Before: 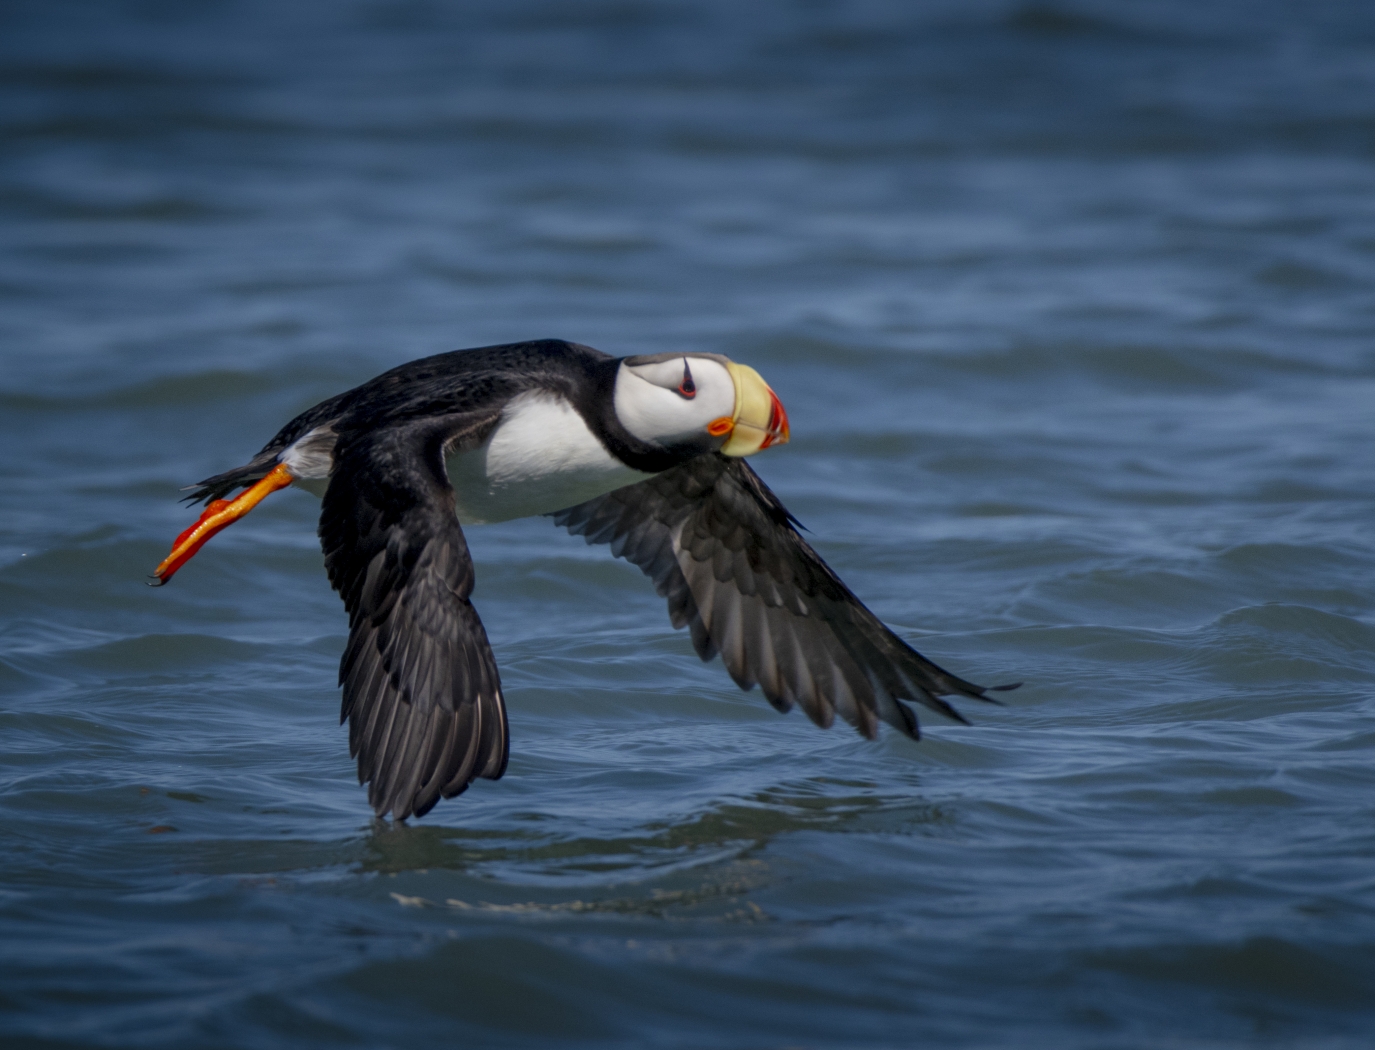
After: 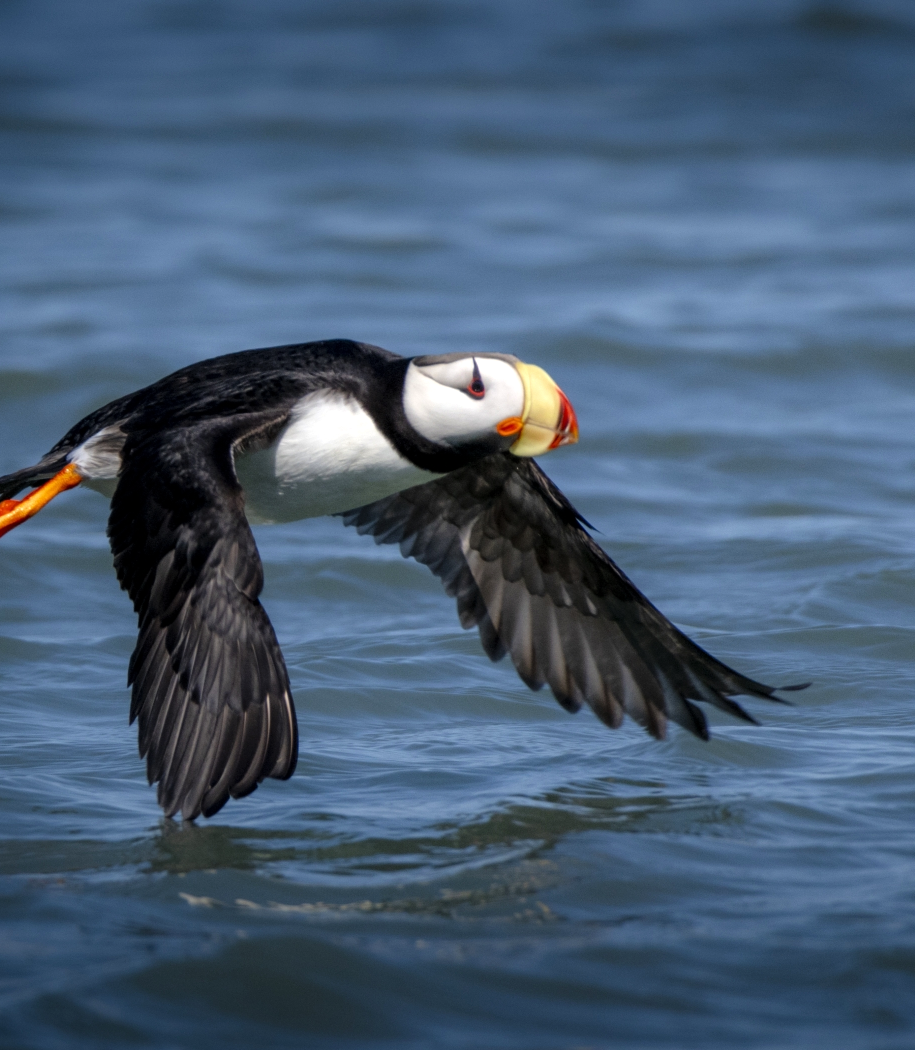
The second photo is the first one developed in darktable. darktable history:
tone equalizer: -8 EV -0.716 EV, -7 EV -0.69 EV, -6 EV -0.627 EV, -5 EV -0.403 EV, -3 EV 0.399 EV, -2 EV 0.6 EV, -1 EV 0.688 EV, +0 EV 0.774 EV
crop and rotate: left 15.368%, right 18.042%
